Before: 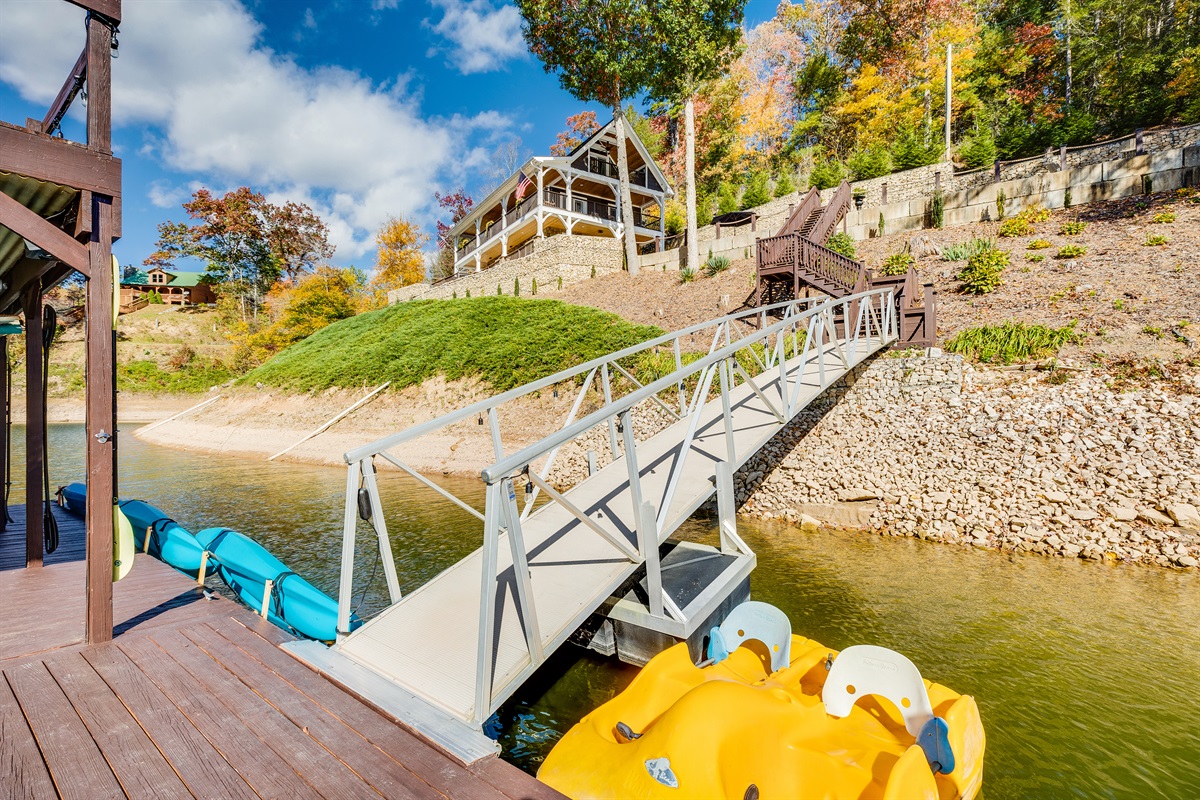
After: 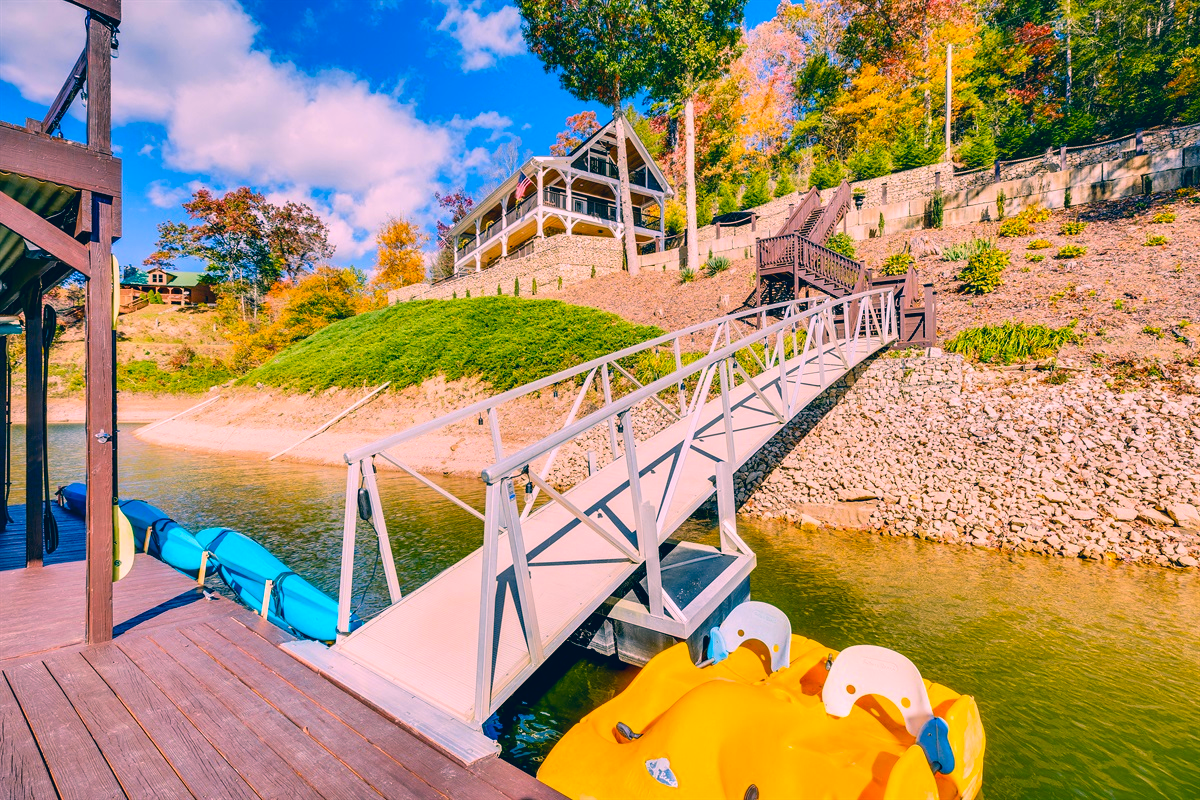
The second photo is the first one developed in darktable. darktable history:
exposure: black level correction 0.001, compensate highlight preservation false
color correction: highlights a* 17.03, highlights b* 0.205, shadows a* -15.38, shadows b* -14.56, saturation 1.5
